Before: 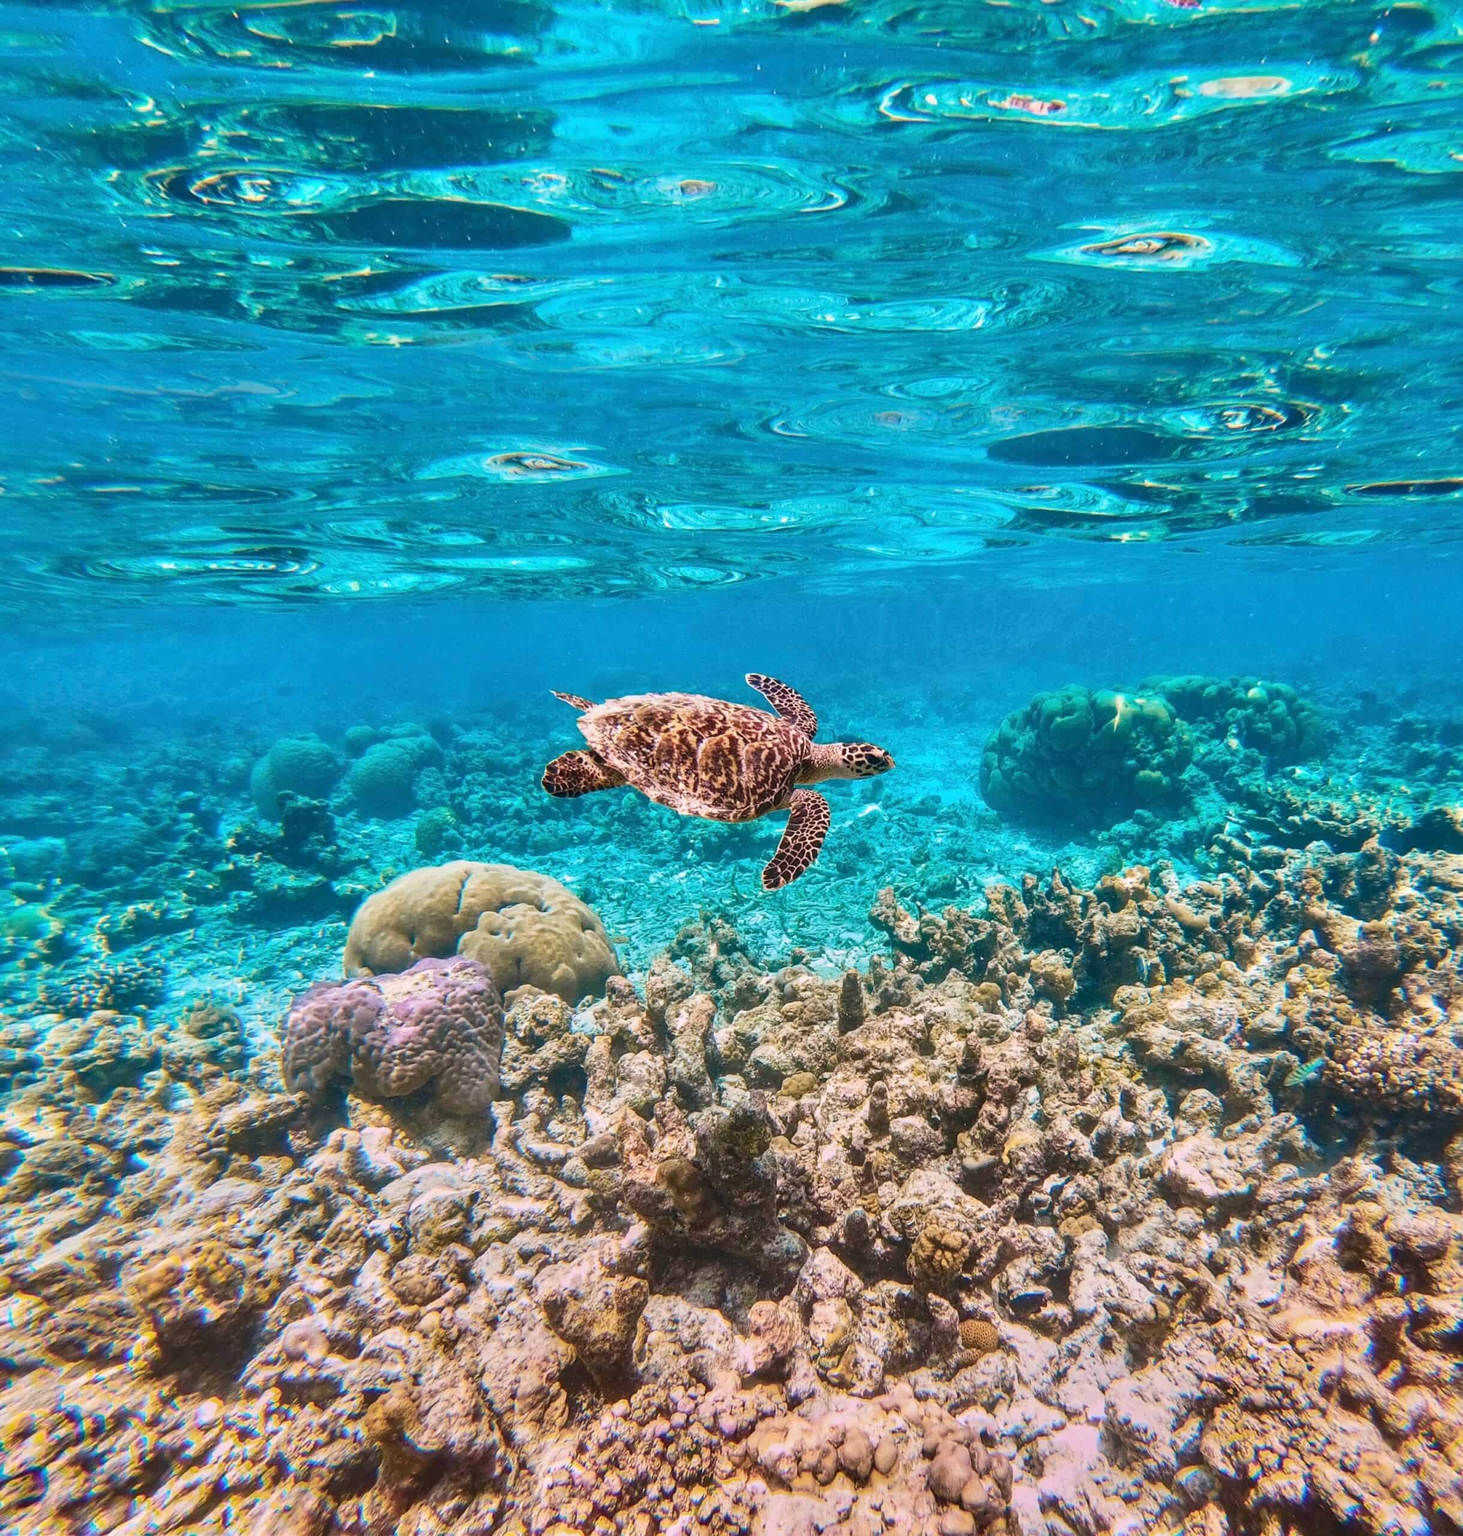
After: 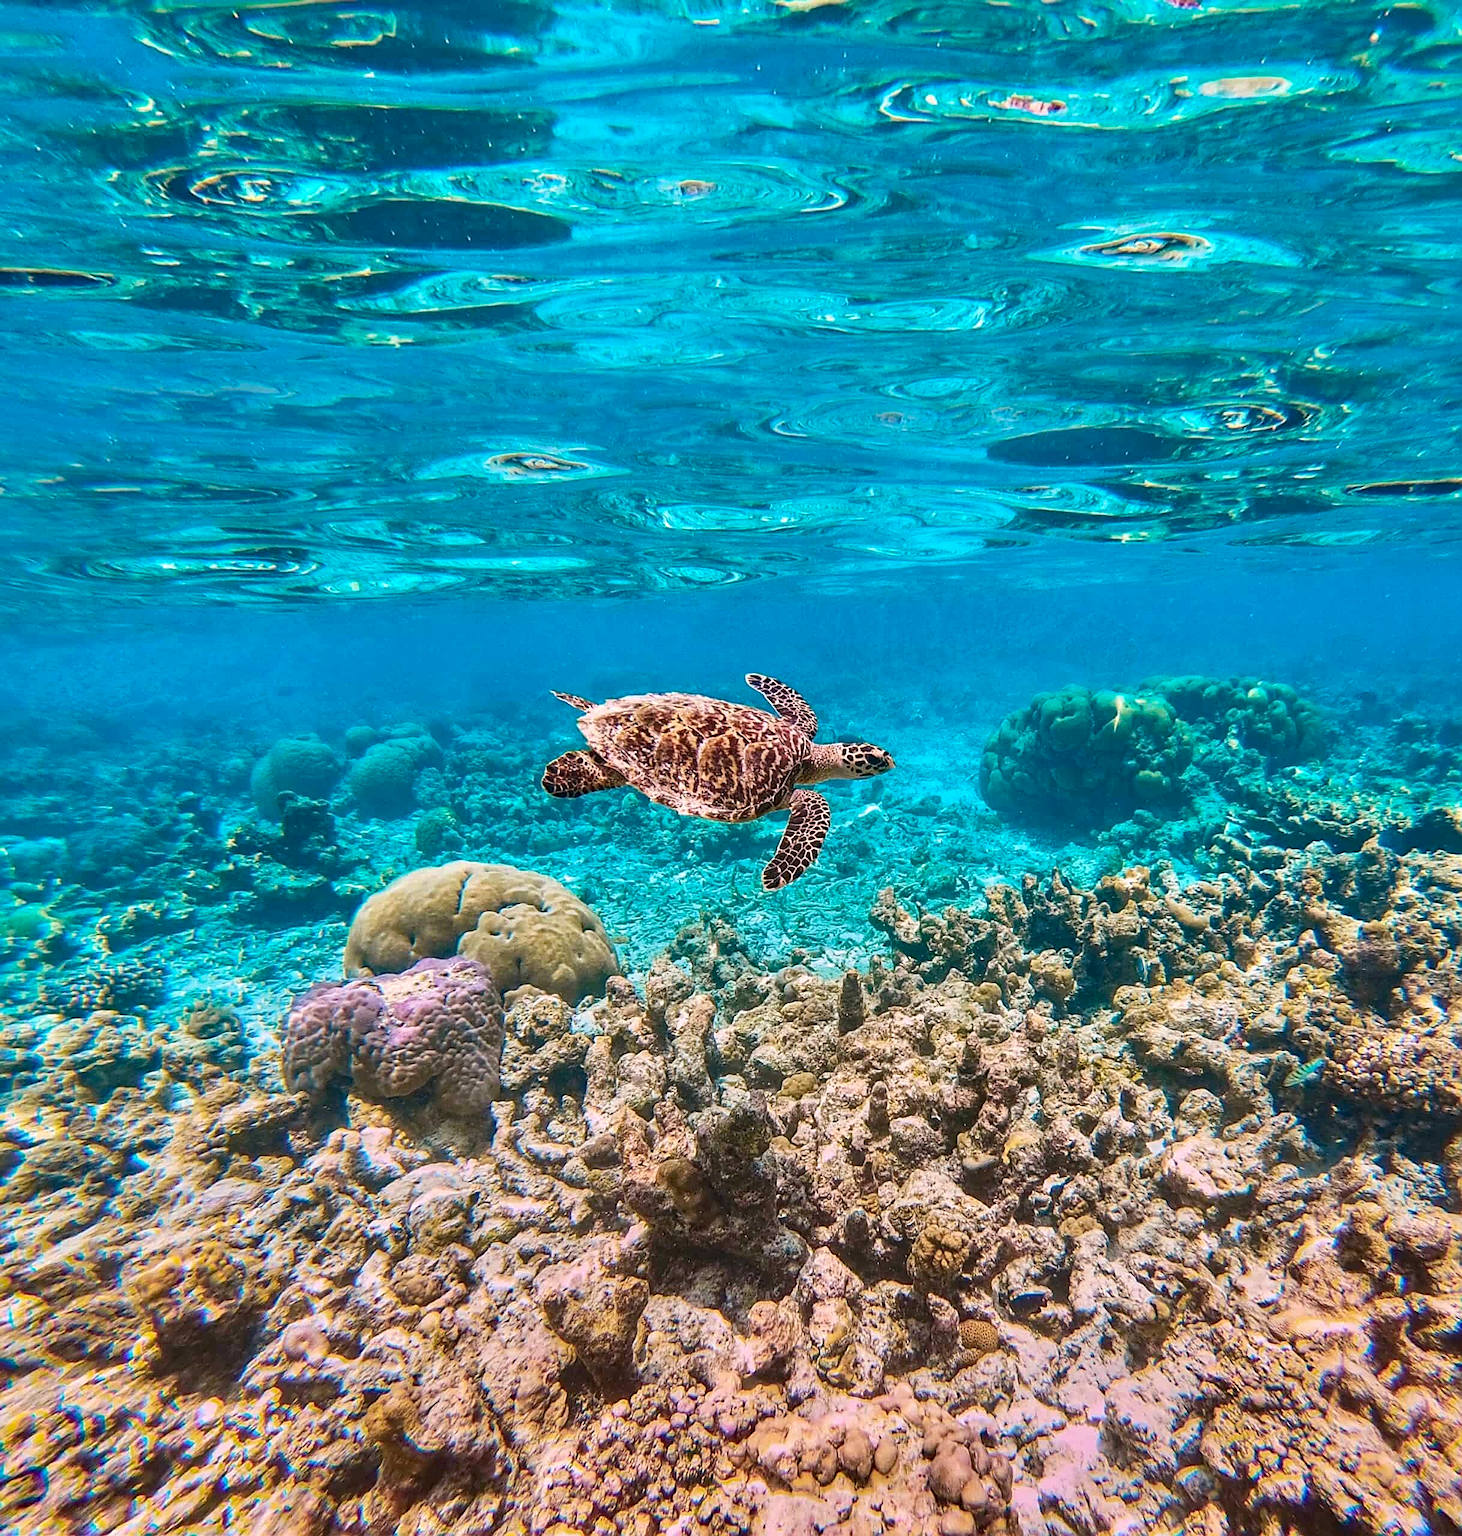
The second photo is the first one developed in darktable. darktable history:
haze removal: strength 0.29, distance 0.25, compatibility mode true, adaptive false
sharpen: on, module defaults
